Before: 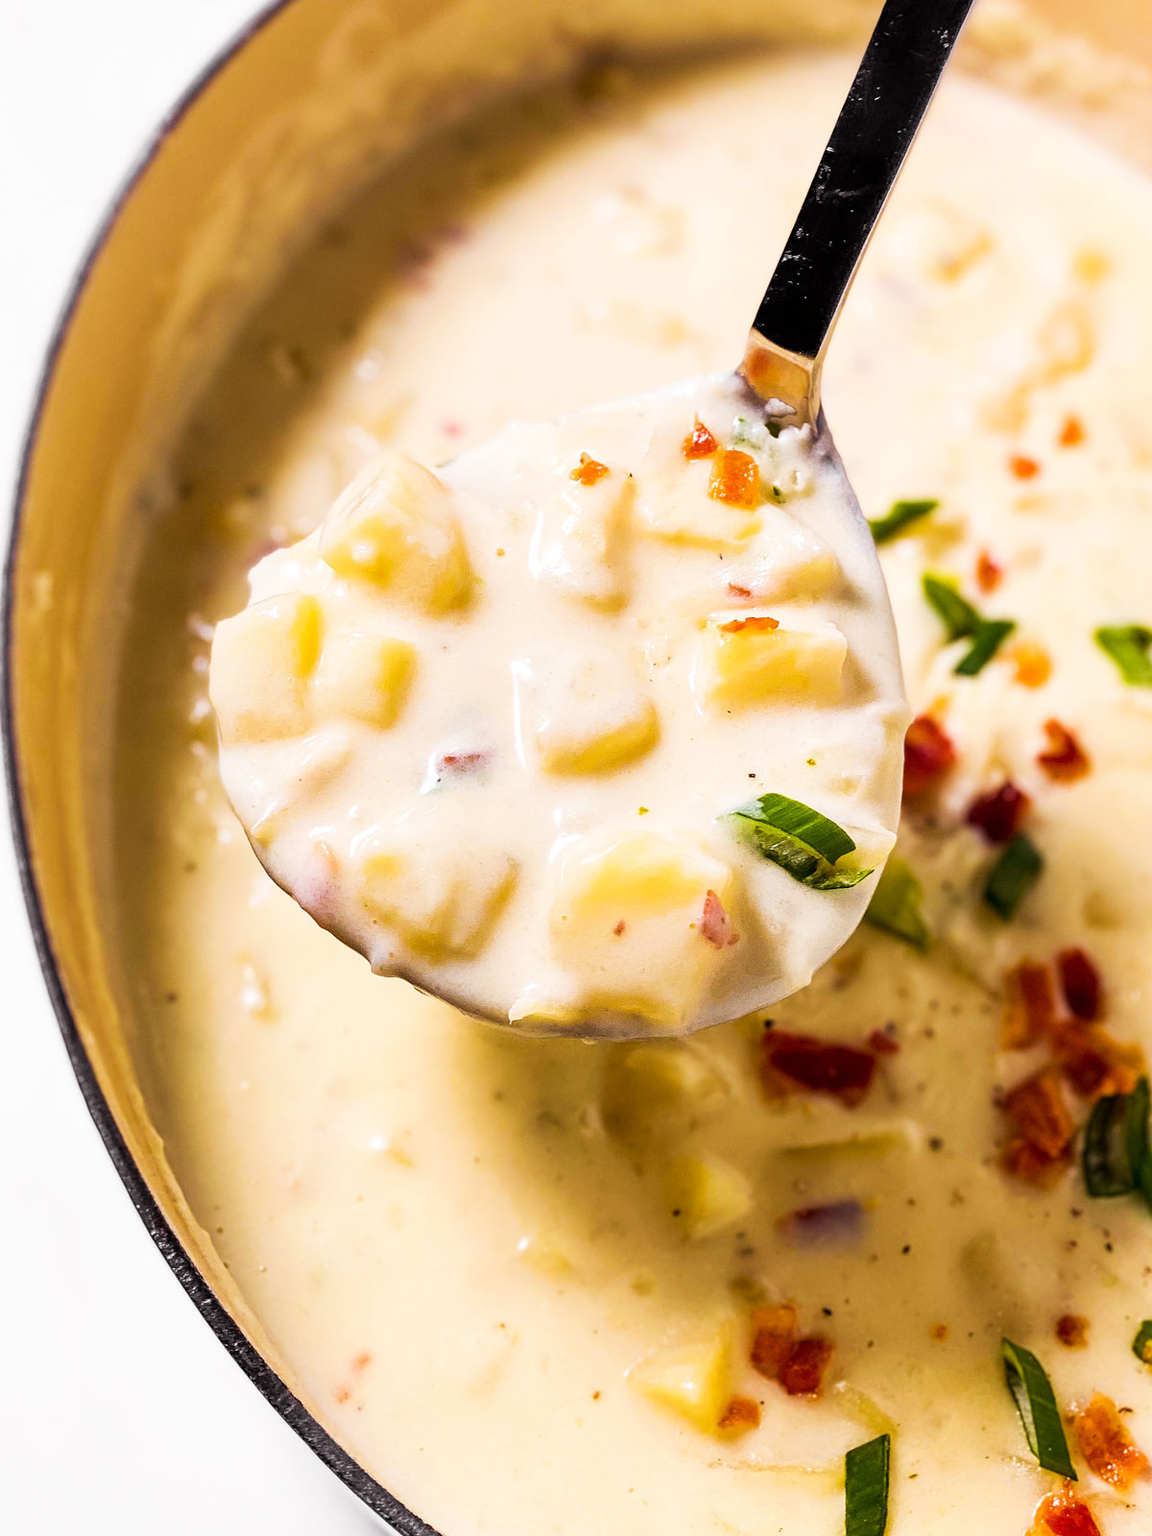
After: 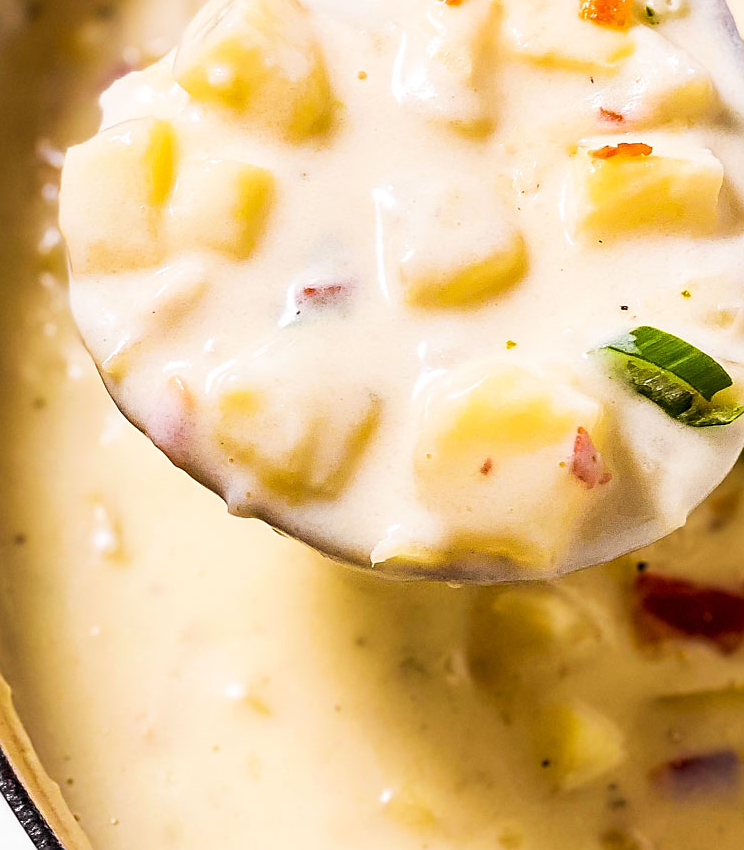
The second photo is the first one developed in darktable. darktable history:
crop: left 13.312%, top 31.28%, right 24.627%, bottom 15.582%
sharpen: radius 1.458, amount 0.398, threshold 1.271
